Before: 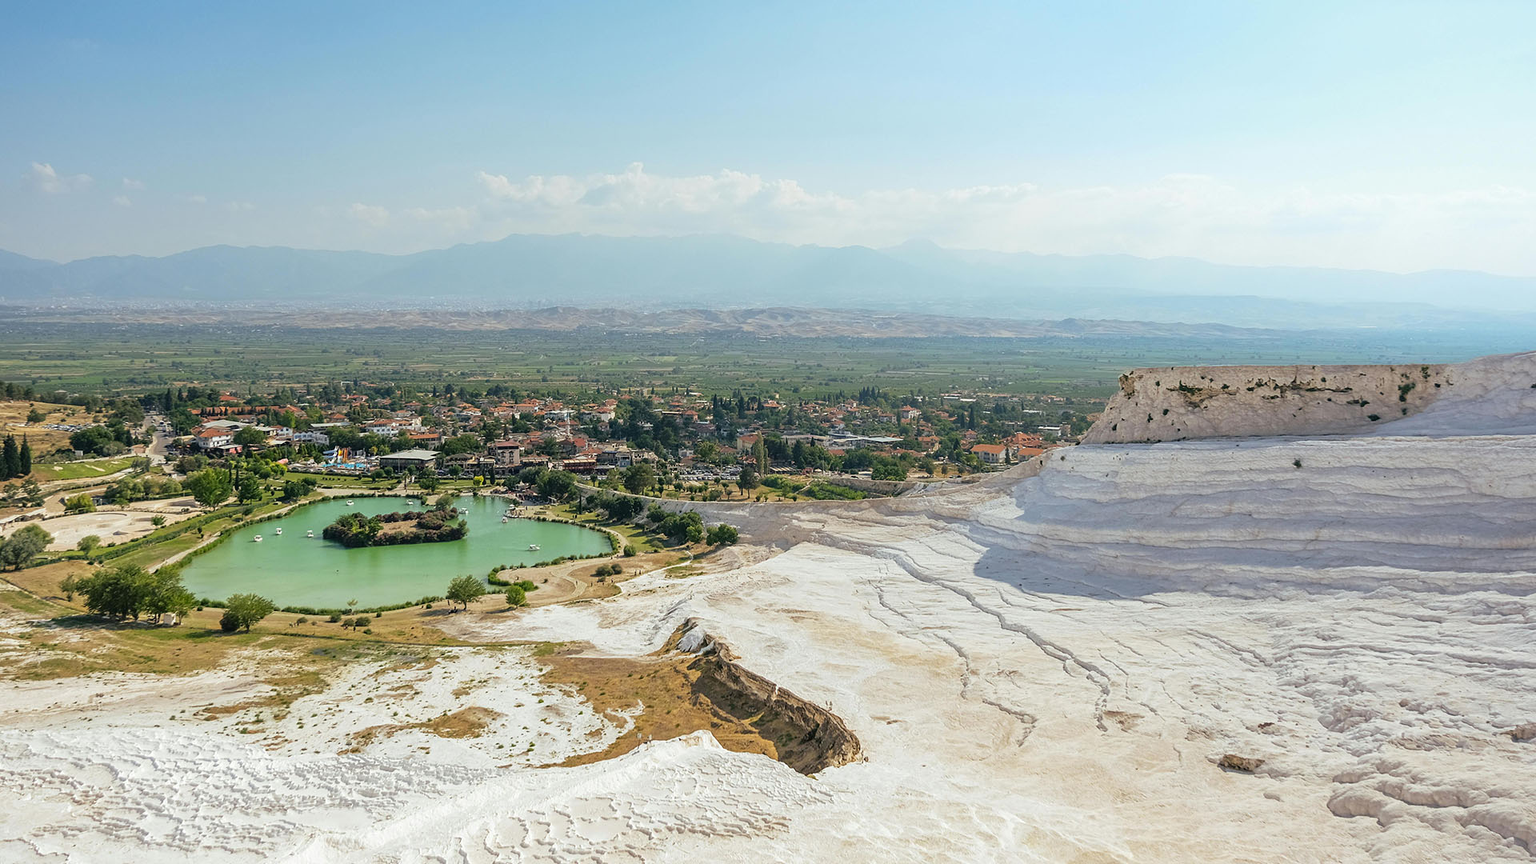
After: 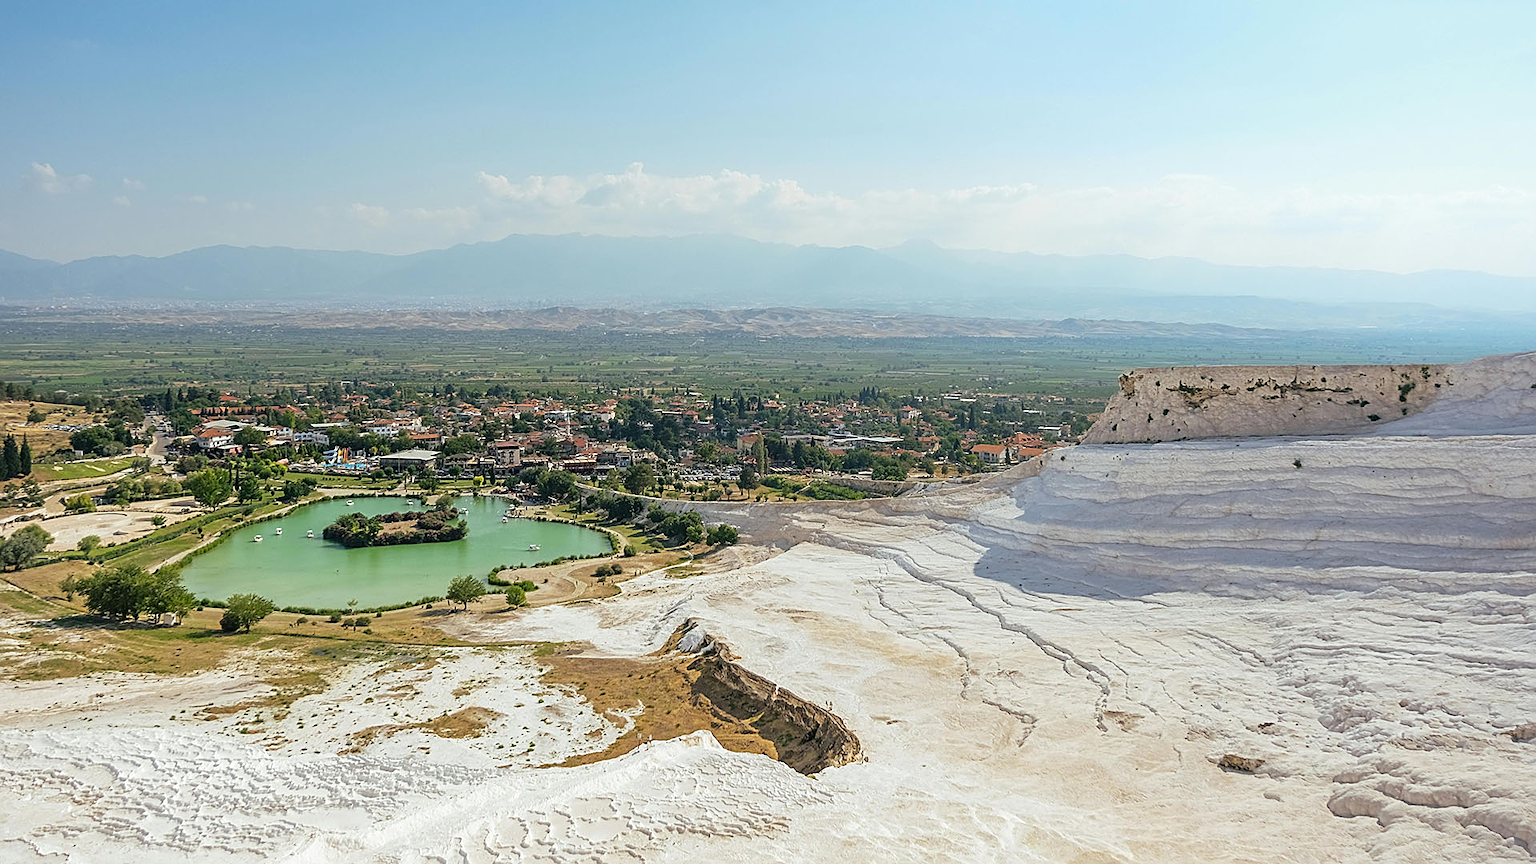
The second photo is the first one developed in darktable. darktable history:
sharpen: amount 0.471
